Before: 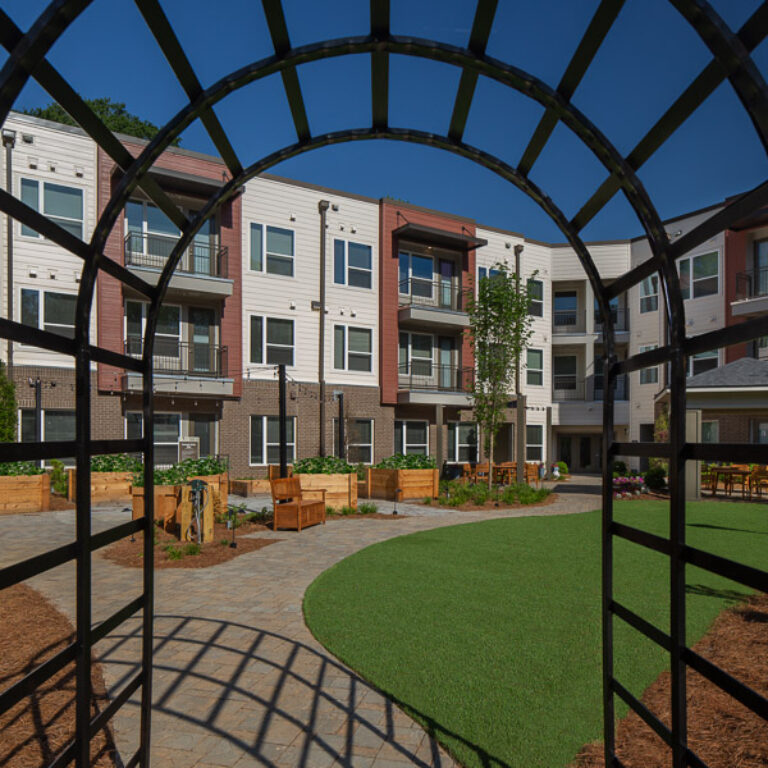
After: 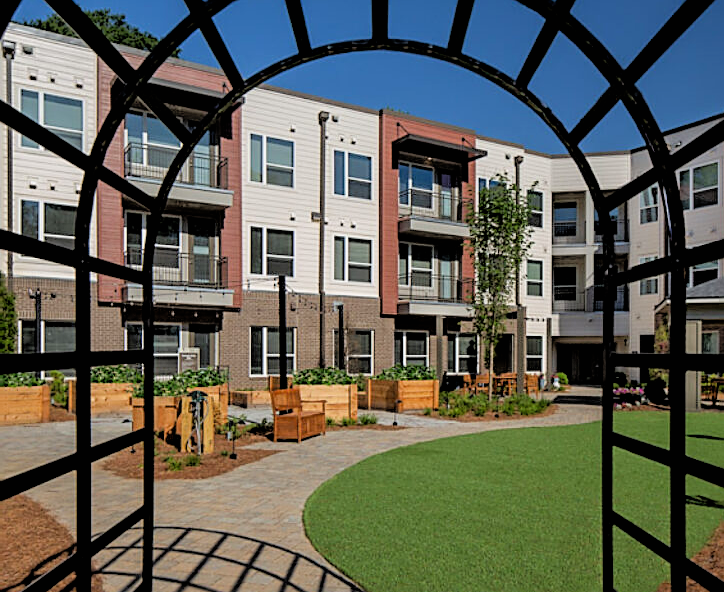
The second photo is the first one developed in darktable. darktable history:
exposure: black level correction 0.001, exposure 0.675 EV, compensate highlight preservation false
shadows and highlights: on, module defaults
filmic rgb: black relative exposure -3.31 EV, white relative exposure 3.45 EV, hardness 2.36, contrast 1.103
crop and rotate: angle 0.03°, top 11.643%, right 5.651%, bottom 11.189%
sharpen: on, module defaults
